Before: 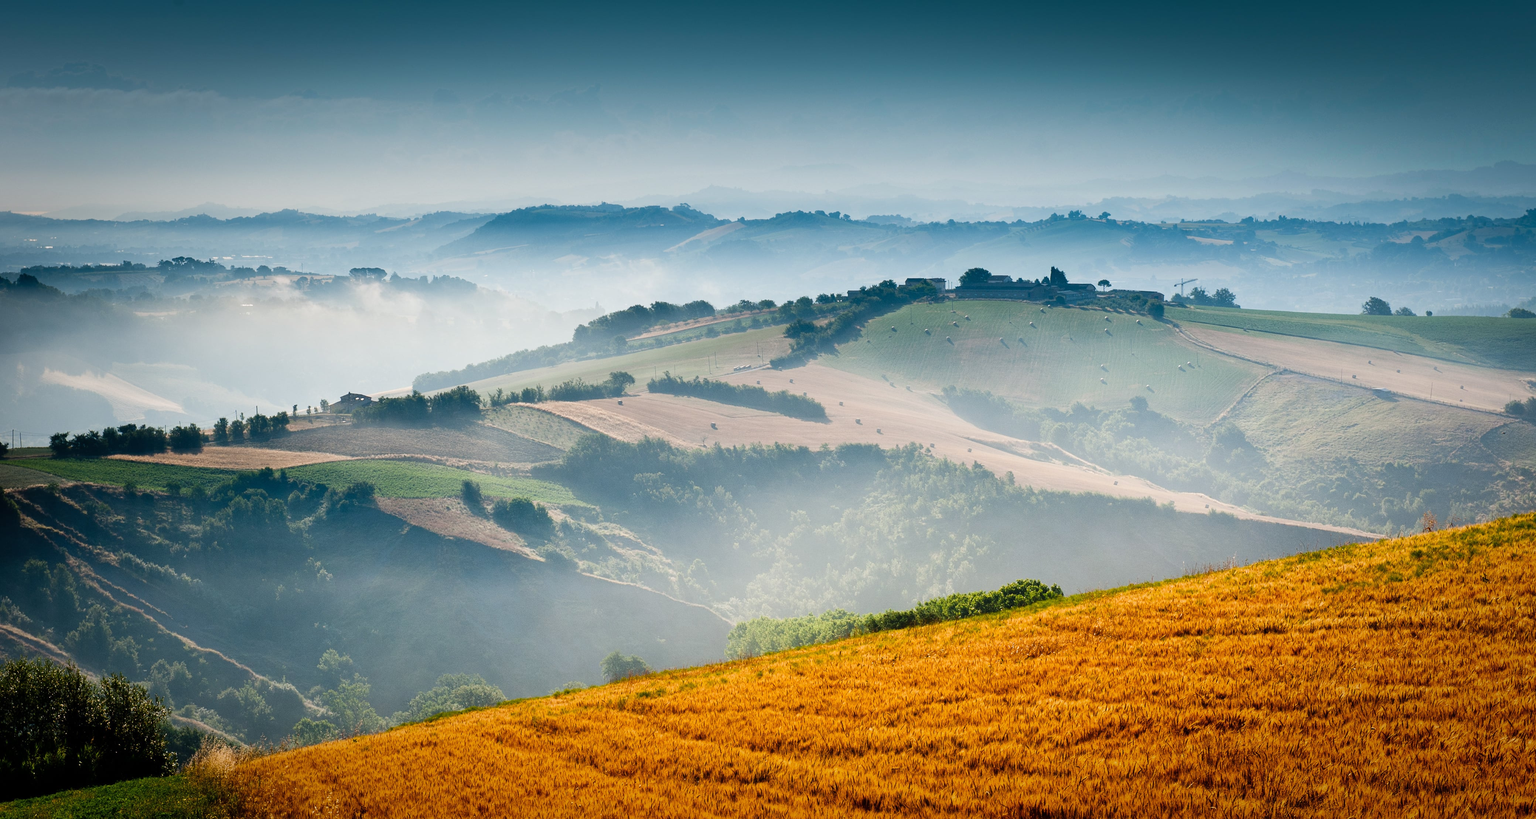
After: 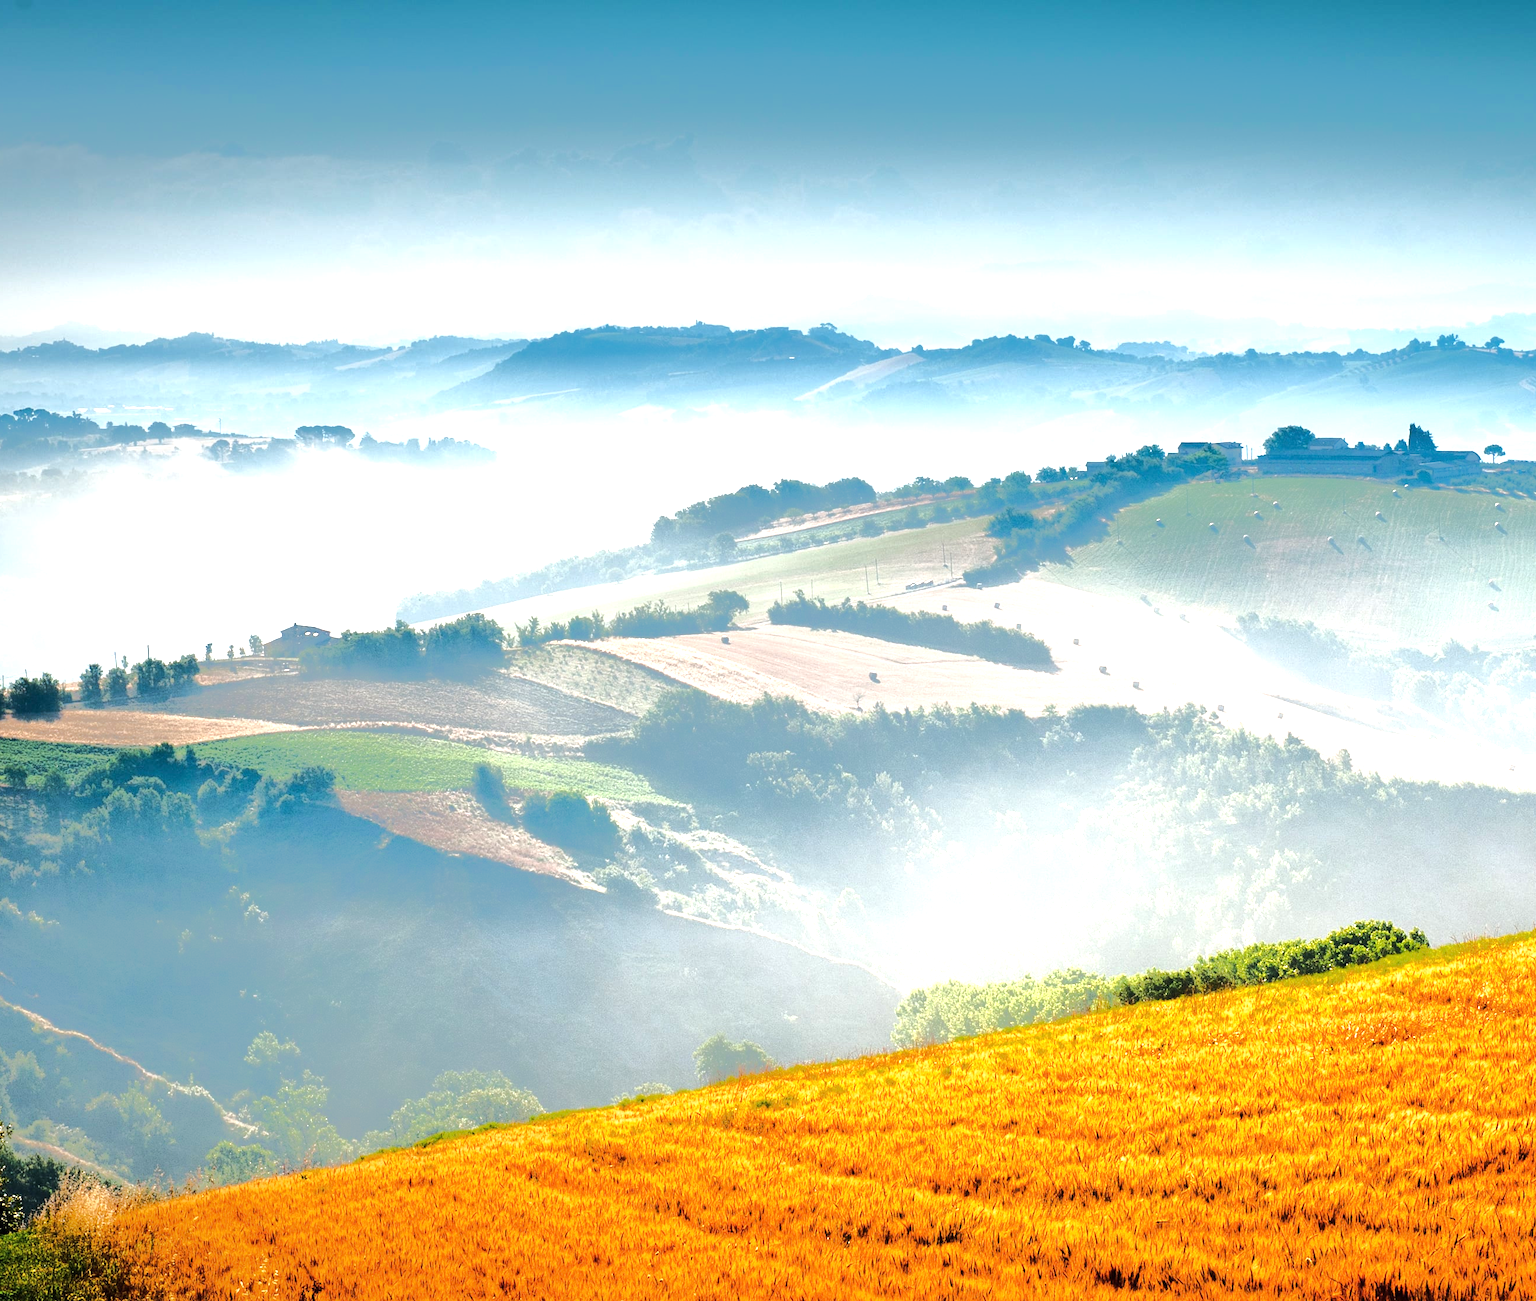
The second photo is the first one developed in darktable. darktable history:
crop: left 10.659%, right 26.362%
tone equalizer: -8 EV -0.524 EV, -7 EV -0.315 EV, -6 EV -0.057 EV, -5 EV 0.426 EV, -4 EV 0.959 EV, -3 EV 0.812 EV, -2 EV -0.006 EV, -1 EV 0.124 EV, +0 EV -0.017 EV, edges refinement/feathering 500, mask exposure compensation -1.57 EV, preserve details no
exposure: exposure 0.942 EV, compensate highlight preservation false
